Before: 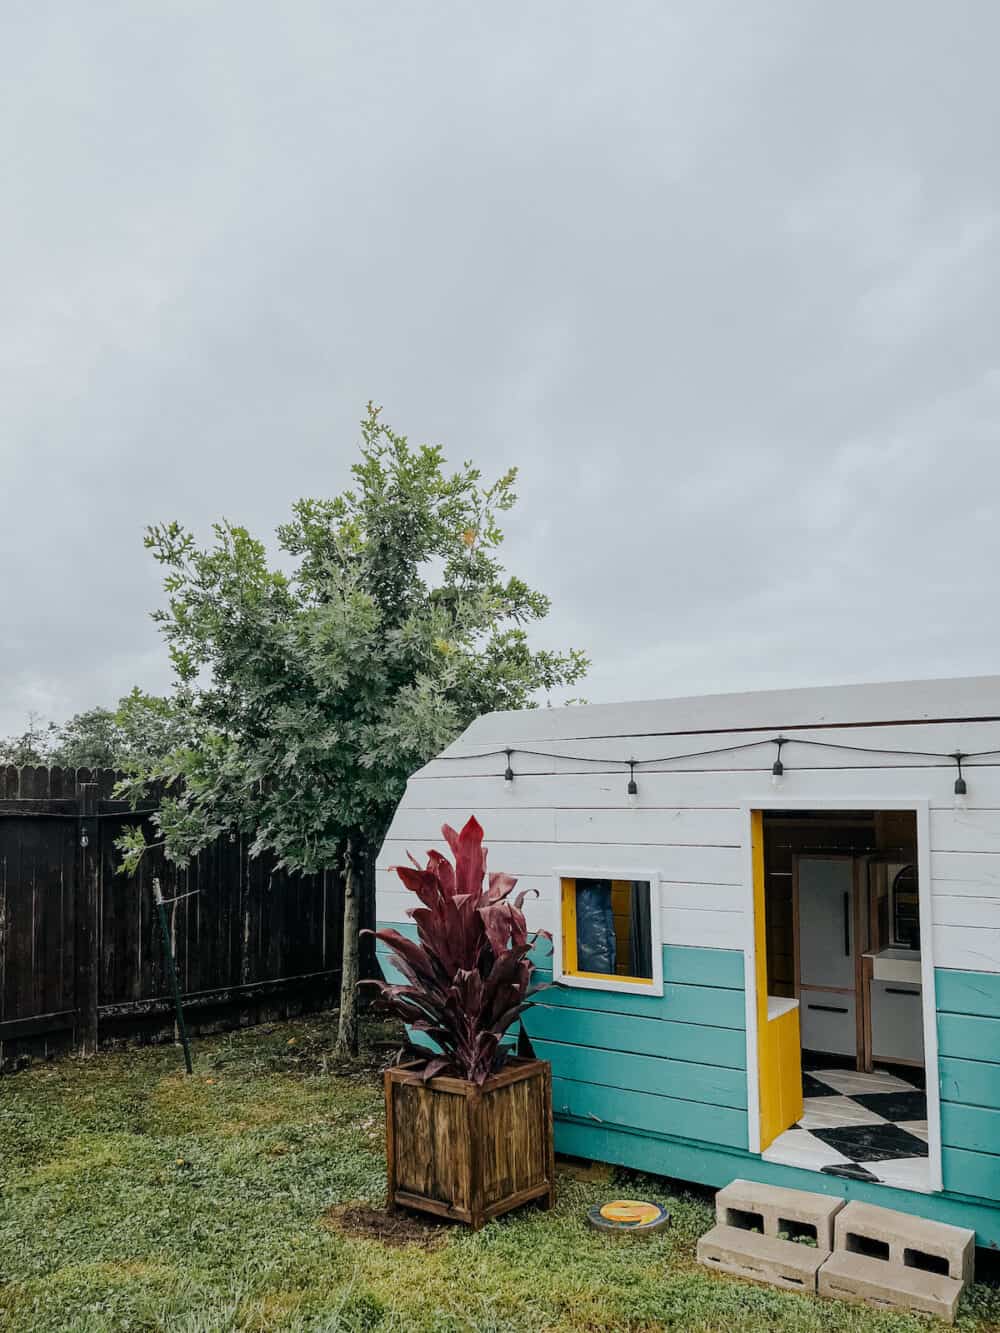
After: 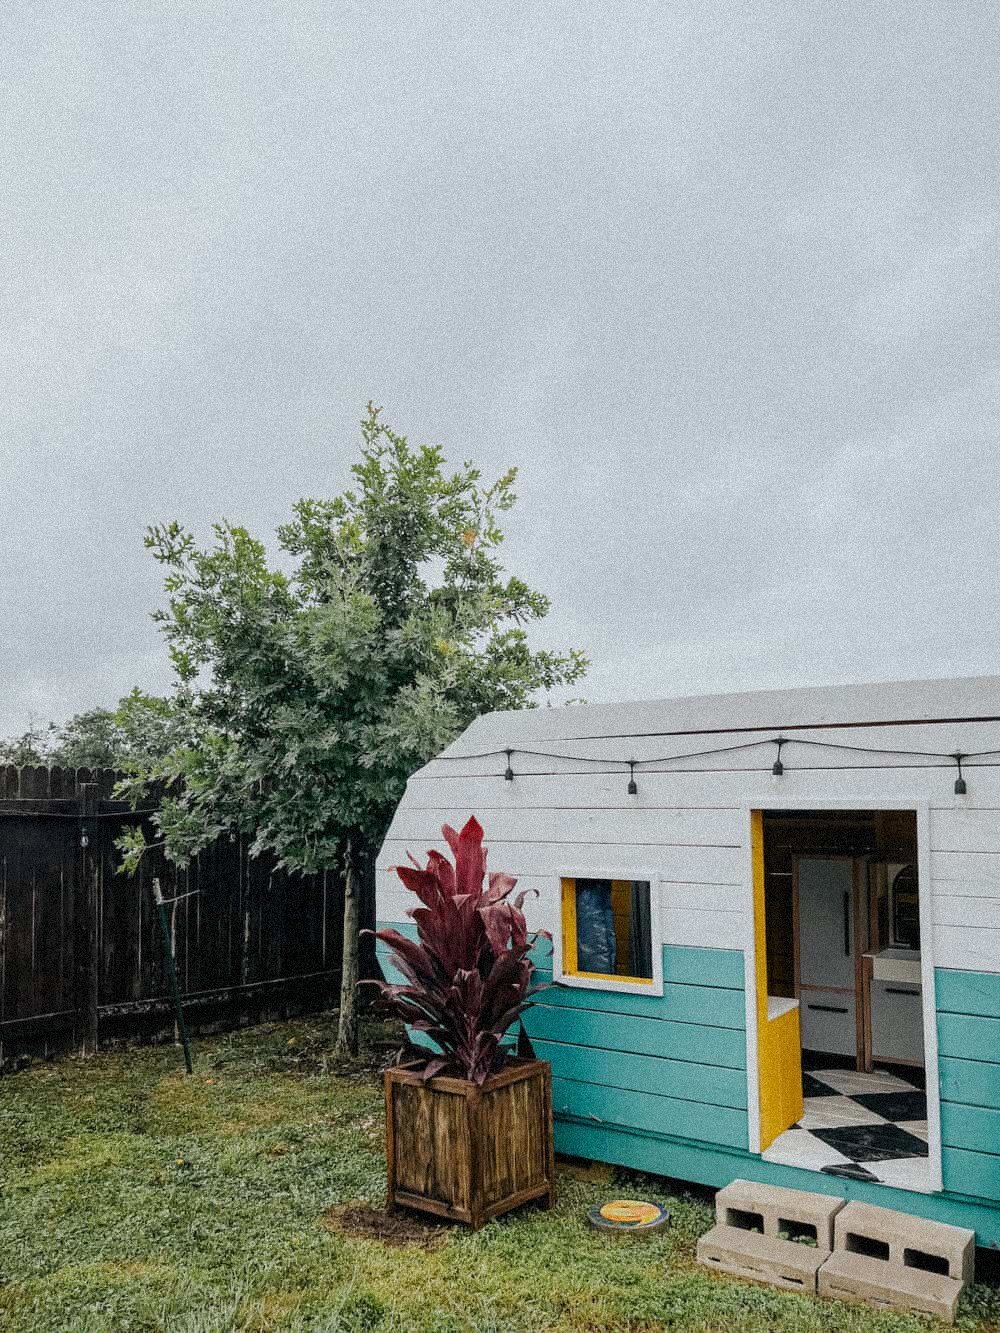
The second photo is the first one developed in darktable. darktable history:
grain: coarseness 9.38 ISO, strength 34.99%, mid-tones bias 0%
levels: levels [0, 0.498, 1]
